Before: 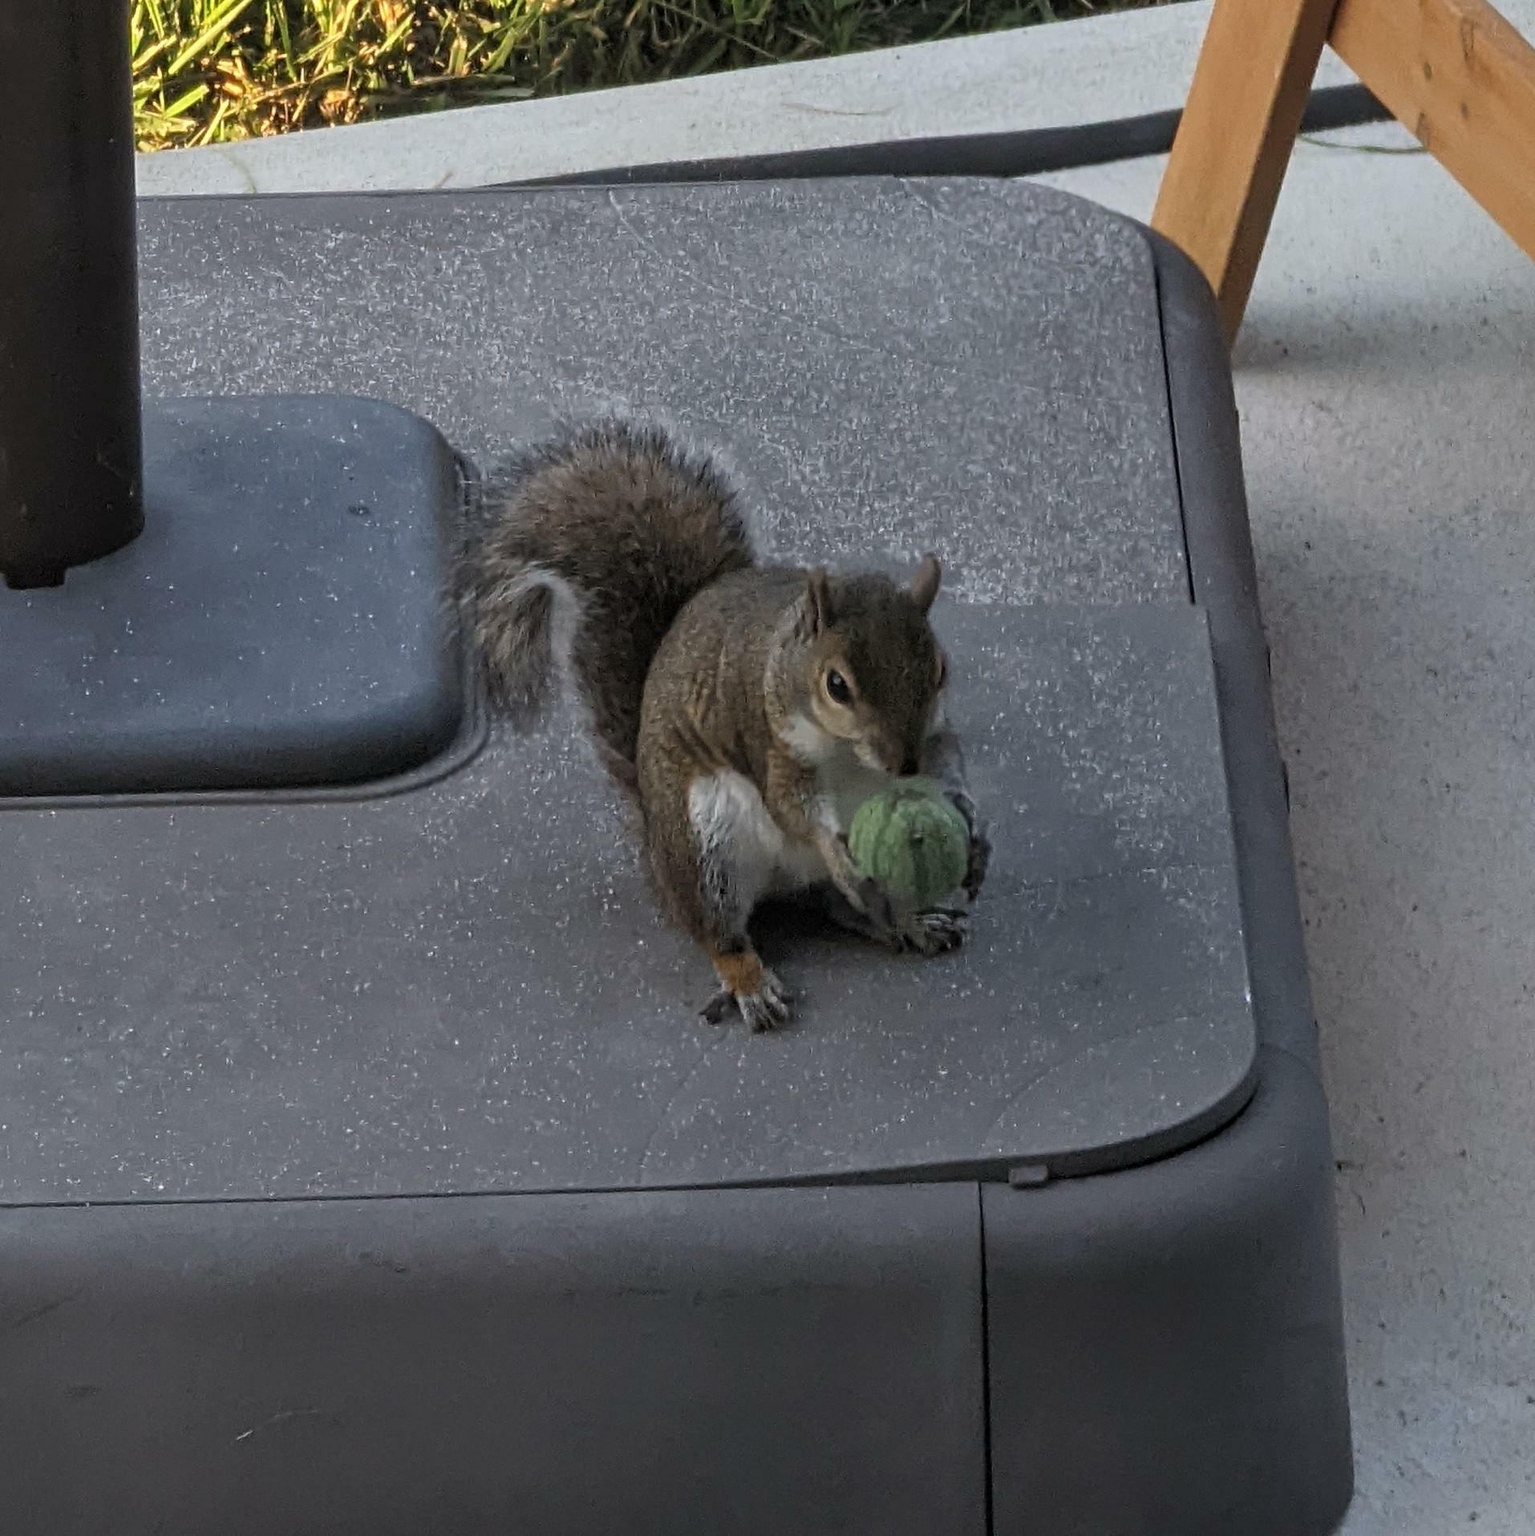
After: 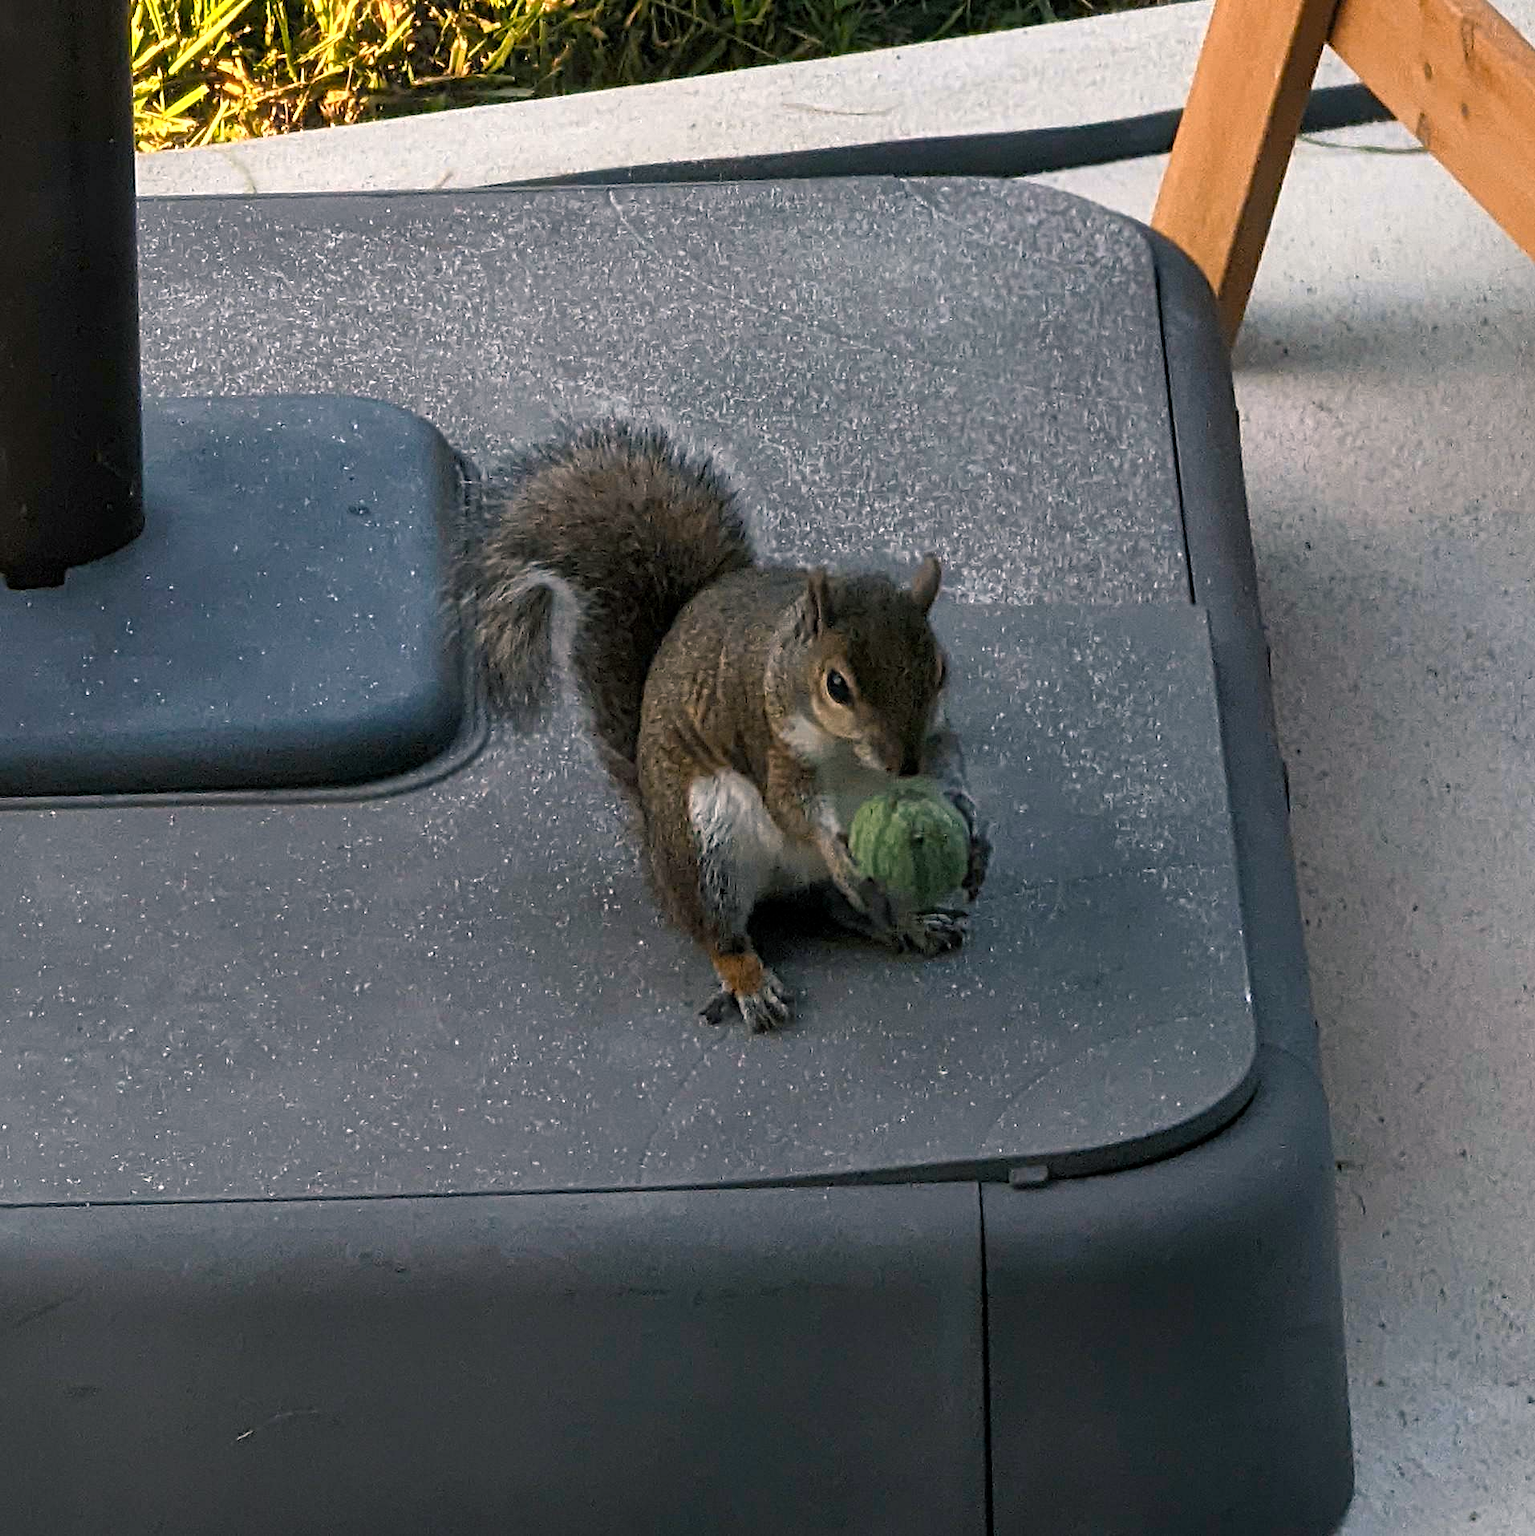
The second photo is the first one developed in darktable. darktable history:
contrast equalizer "soft": y [[0.5, 0.488, 0.462, 0.461, 0.491, 0.5], [0.5 ×6], [0.5 ×6], [0 ×6], [0 ×6]]
diffuse or sharpen "_builtin_sharpen demosaicing | AA filter": edge sensitivity 1, 1st order anisotropy 100%, 2nd order anisotropy 100%, 3rd order anisotropy 100%, 4th order anisotropy 100%, 1st order speed -25%, 2nd order speed -25%, 3rd order speed -25%, 4th order speed -25%
diffuse or sharpen "diffusion": radius span 100, 1st order speed 50%, 2nd order speed 50%, 3rd order speed 50%, 4th order speed 50% | blend: blend mode normal, opacity 10%; mask: uniform (no mask)
haze removal: strength -0.1, adaptive false
color equalizer "cinematic": saturation › orange 1.11, saturation › yellow 1.11, saturation › cyan 1.11, saturation › blue 1.17, hue › red 6.83, hue › orange -14.63, hue › yellow -10.73, hue › blue -10.73, brightness › red 1.16, brightness › orange 1.24, brightness › yellow 1.11, brightness › green 0.86, brightness › blue 0.801, brightness › lavender 1.04, brightness › magenta 0.983 | blend: blend mode normal, opacity 50%; mask: uniform (no mask)
color balance rgb "cinematic": shadows lift › chroma 2%, shadows lift › hue 185.64°, power › luminance 1.48%, highlights gain › chroma 3%, highlights gain › hue 54.51°, global offset › luminance -0.4%, perceptual saturation grading › highlights -18.47%, perceptual saturation grading › mid-tones 6.62%, perceptual saturation grading › shadows 28.22%, perceptual brilliance grading › highlights 15.68%, perceptual brilliance grading › shadows -14.29%, global vibrance 25.96%, contrast 6.45%
